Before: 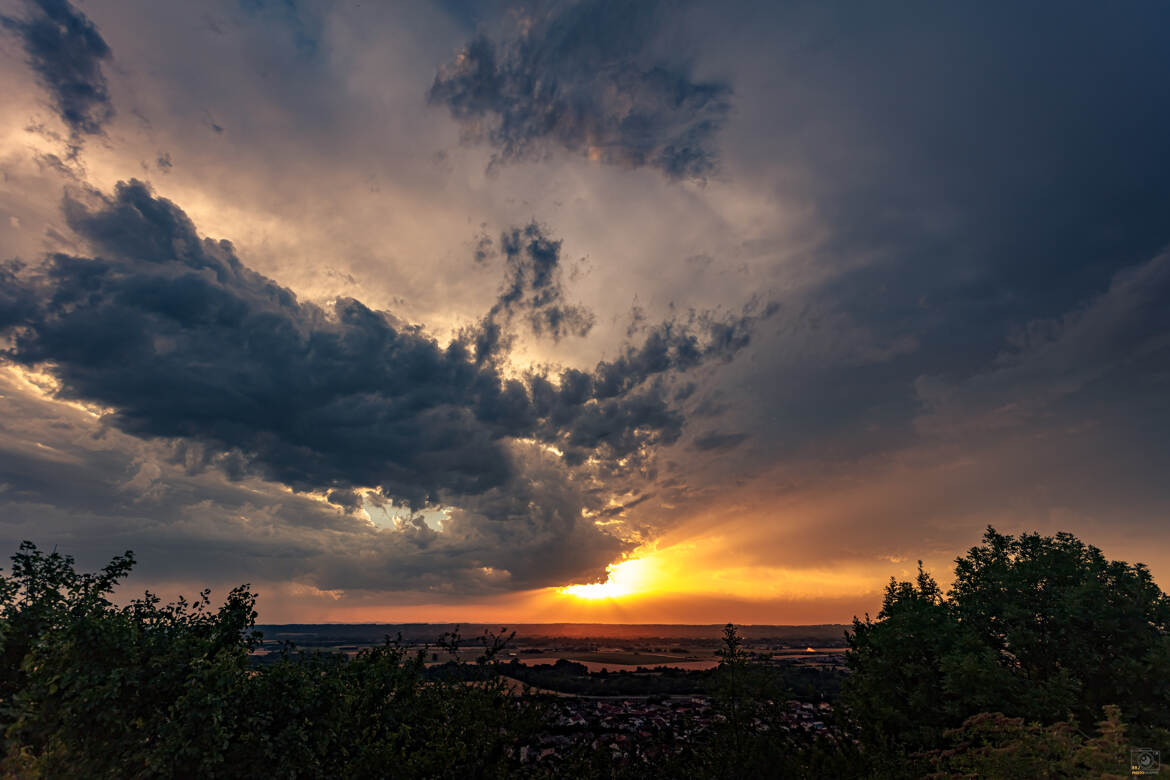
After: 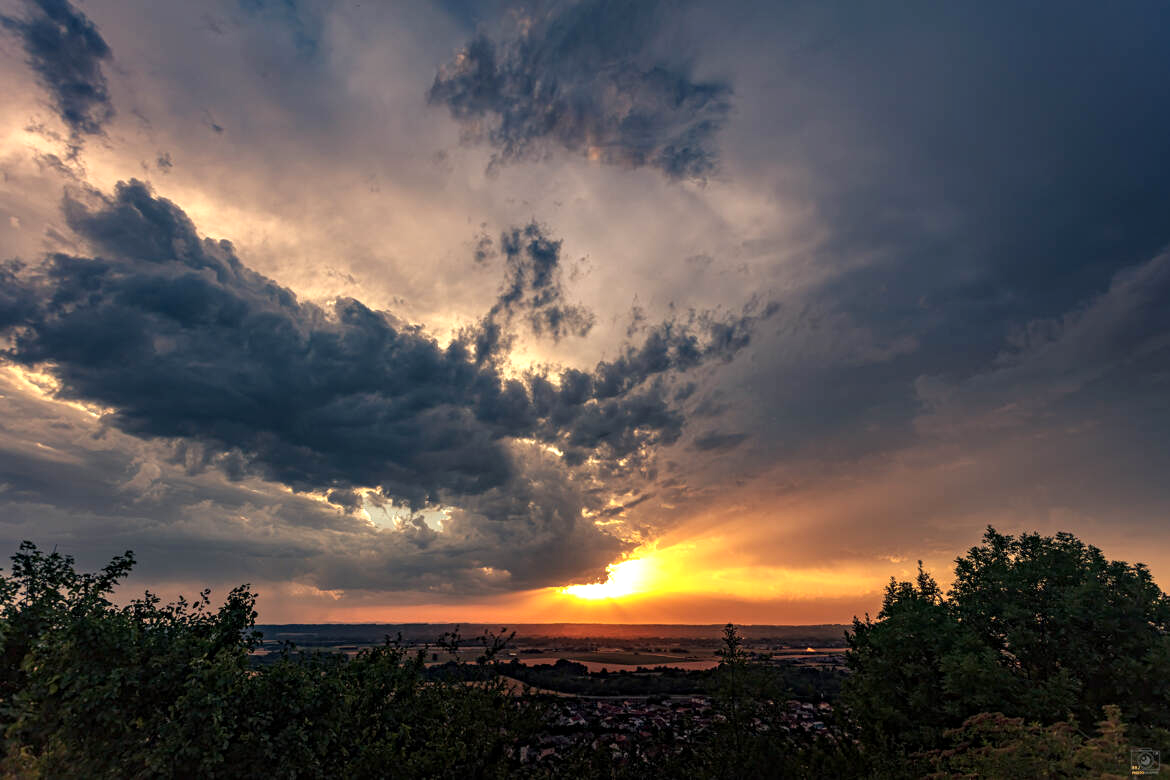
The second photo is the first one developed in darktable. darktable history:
exposure: black level correction 0, exposure 0.3 EV, compensate highlight preservation false
local contrast: highlights 105%, shadows 98%, detail 120%, midtone range 0.2
